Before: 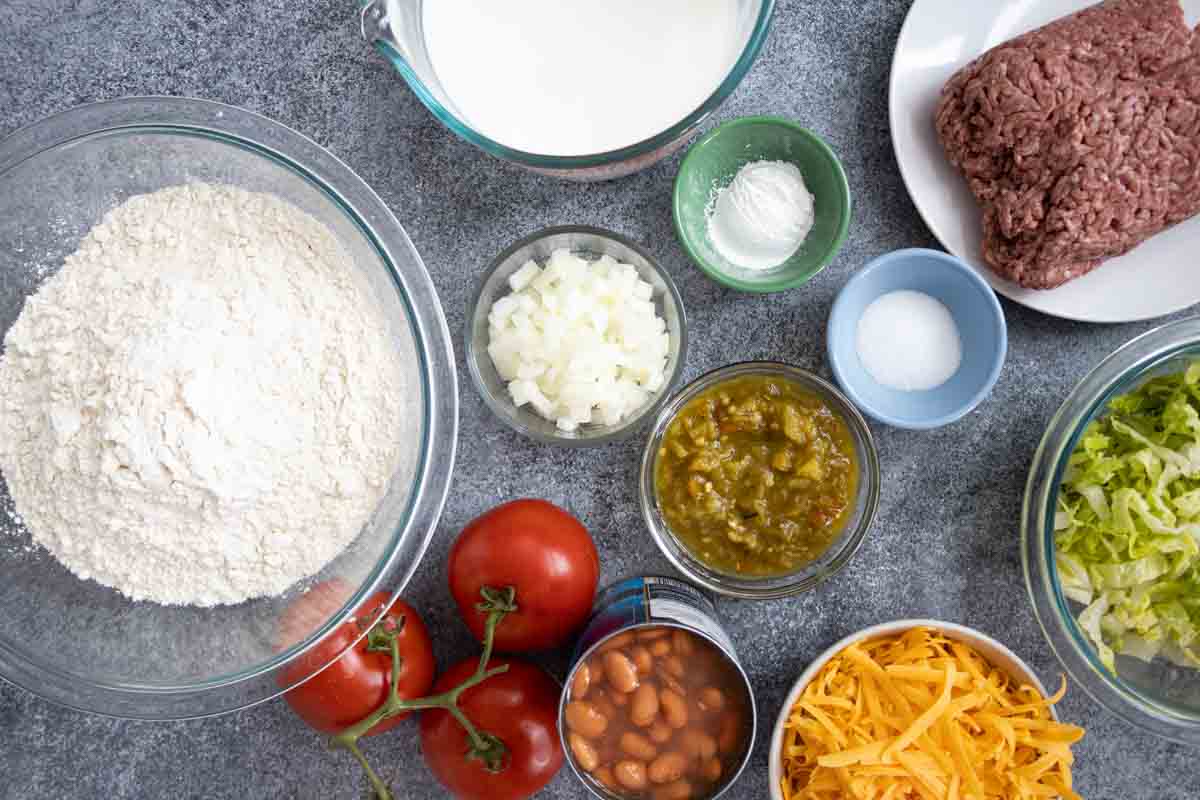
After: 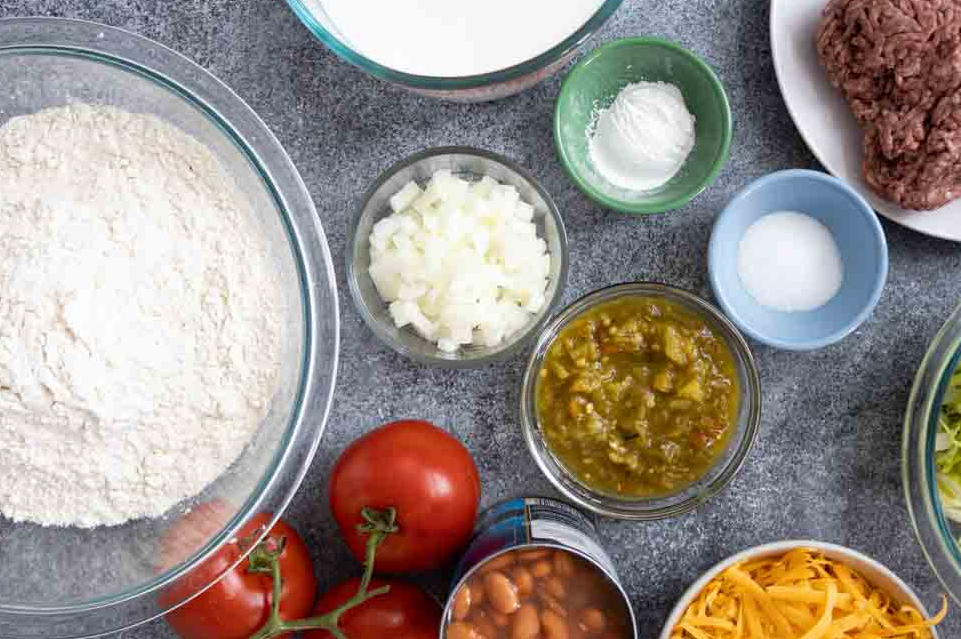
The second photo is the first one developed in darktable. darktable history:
crop and rotate: left 9.938%, top 9.974%, right 9.934%, bottom 10.048%
